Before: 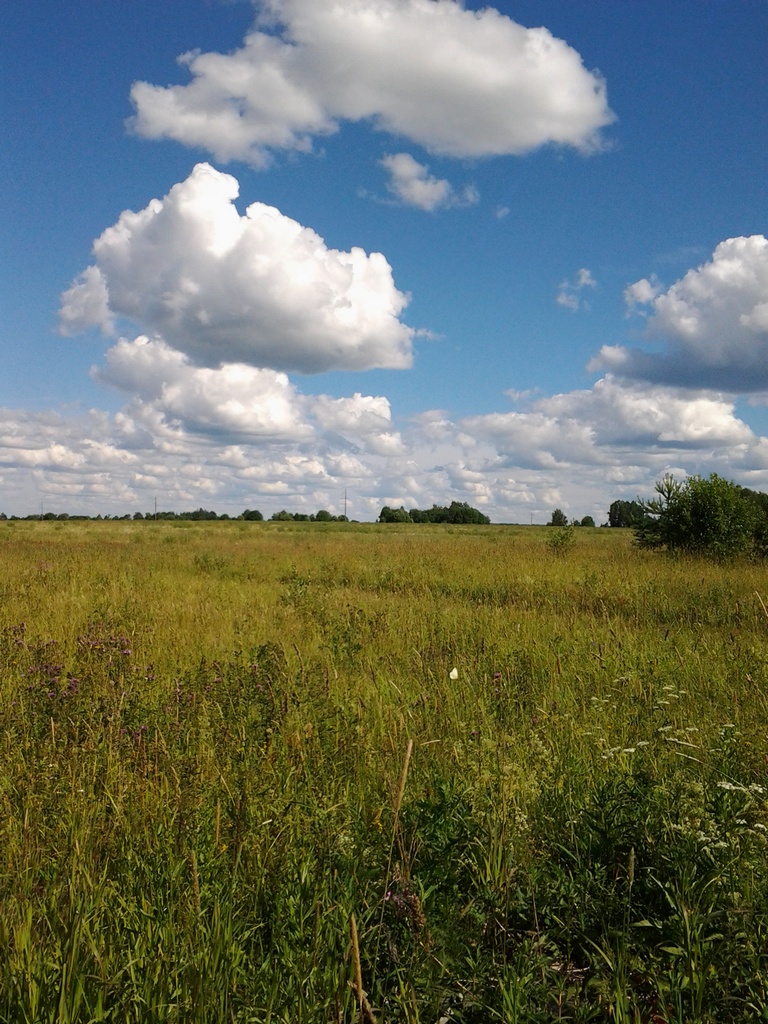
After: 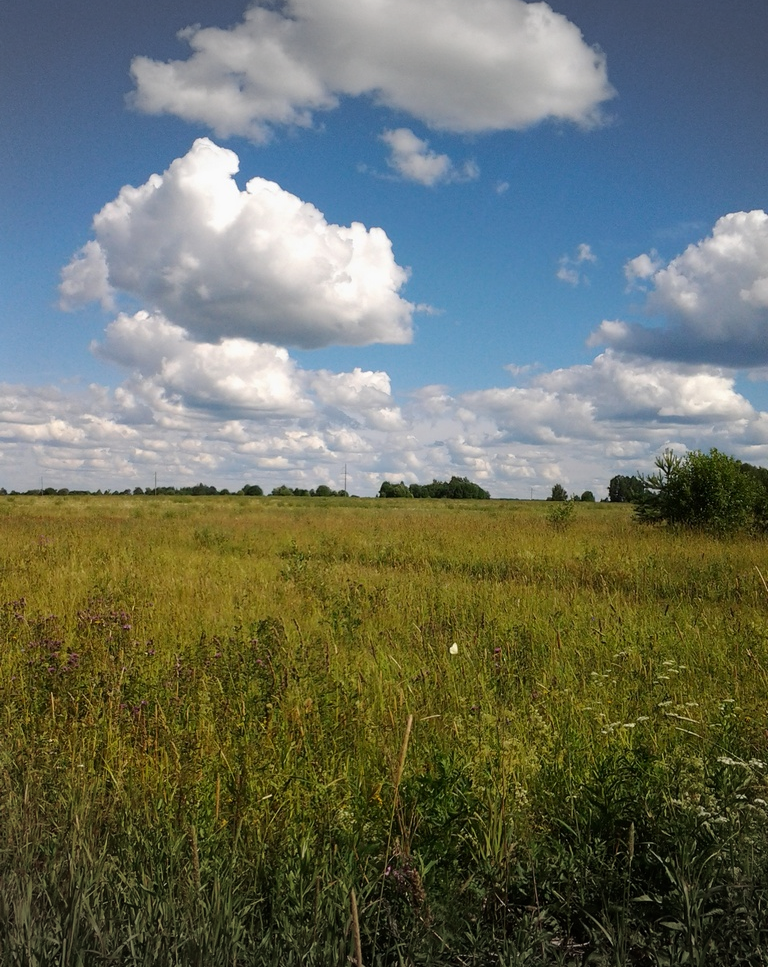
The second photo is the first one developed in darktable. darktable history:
crop and rotate: top 2.479%, bottom 3.018%
vignetting: fall-off start 100%, brightness -0.282, width/height ratio 1.31
